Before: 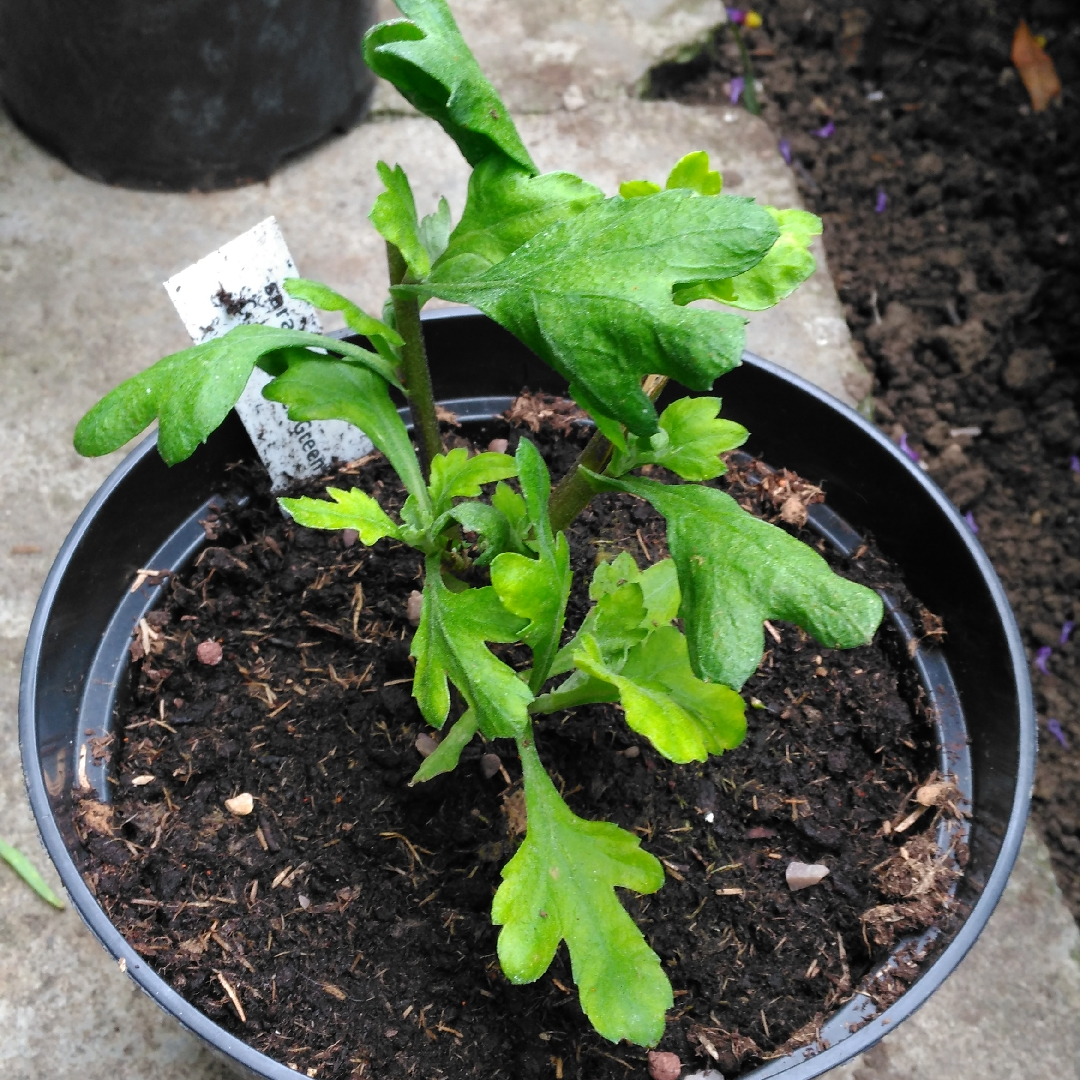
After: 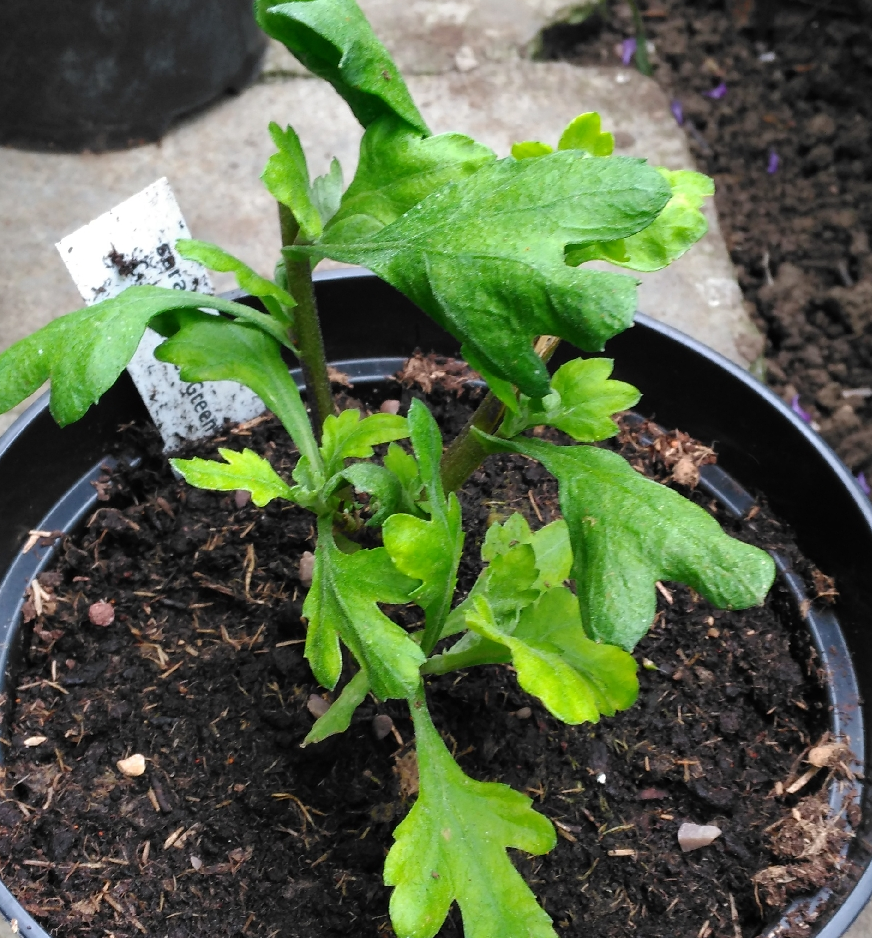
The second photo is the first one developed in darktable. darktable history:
crop: left 10.017%, top 3.658%, right 9.206%, bottom 9.455%
